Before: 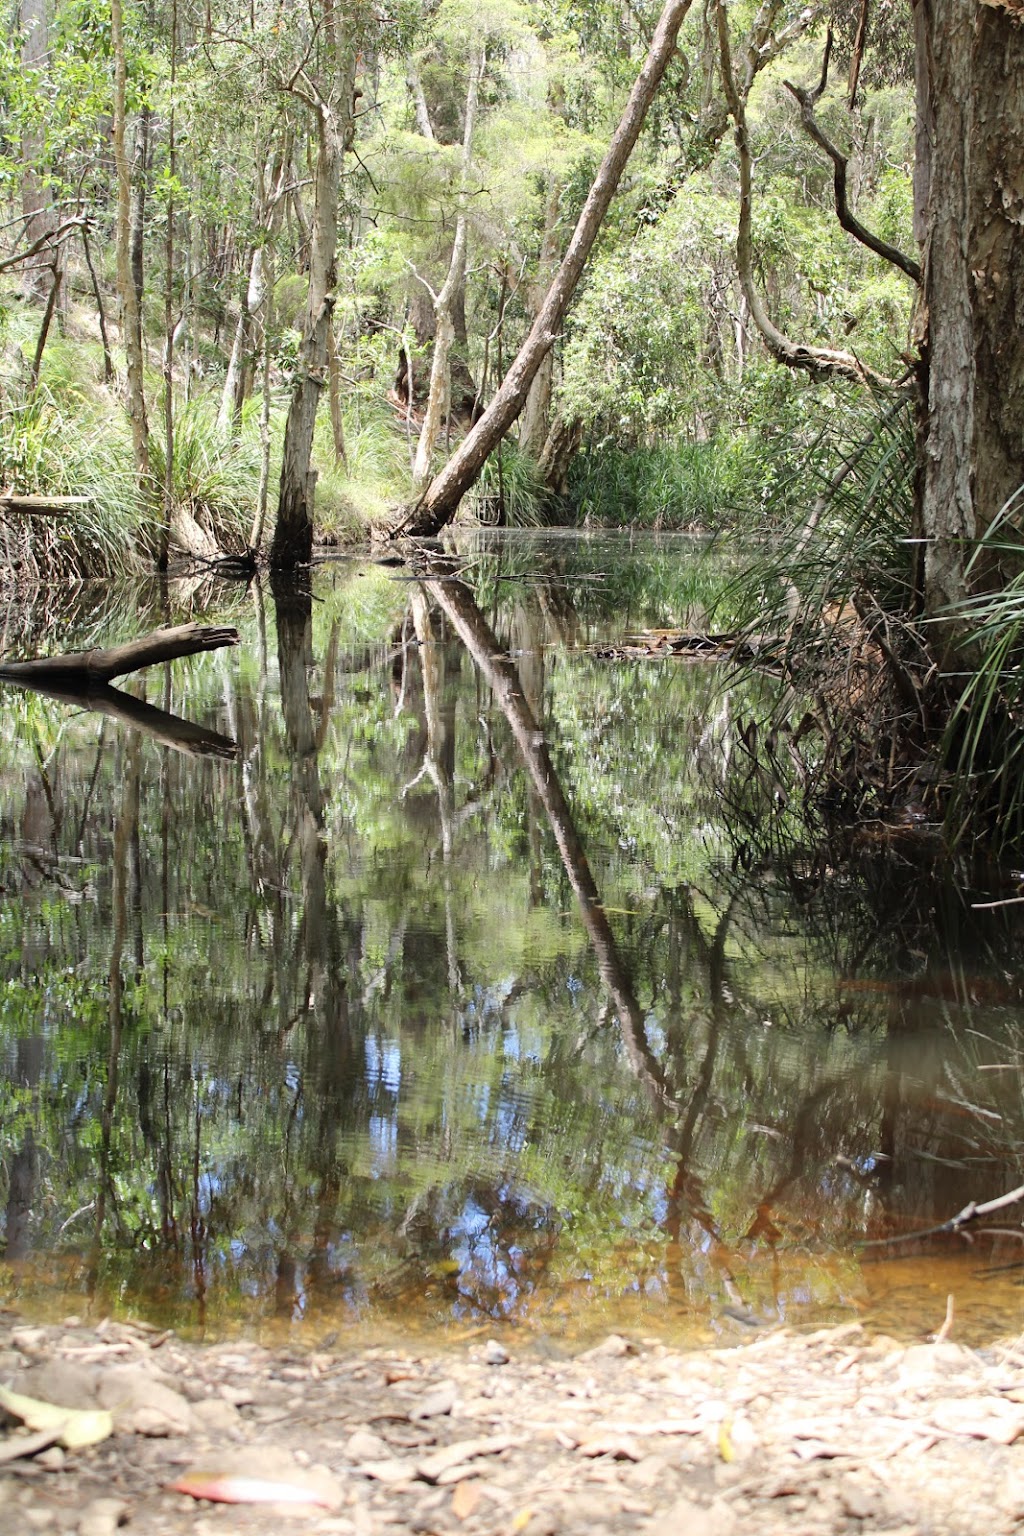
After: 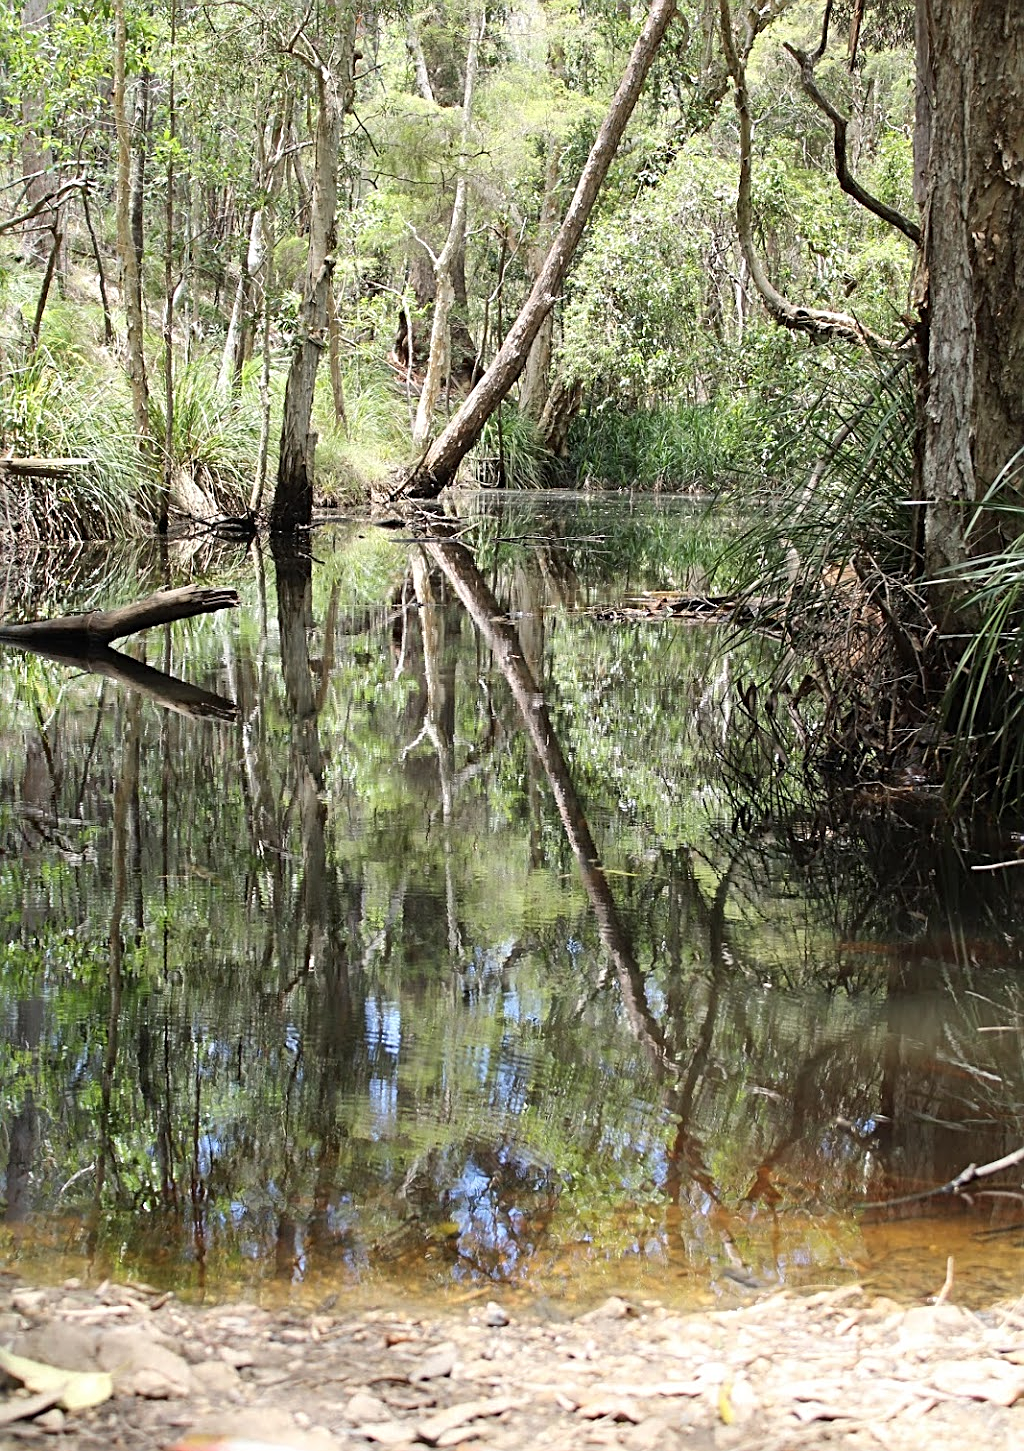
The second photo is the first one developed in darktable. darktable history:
crop and rotate: top 2.479%, bottom 3.018%
sharpen: radius 2.767
